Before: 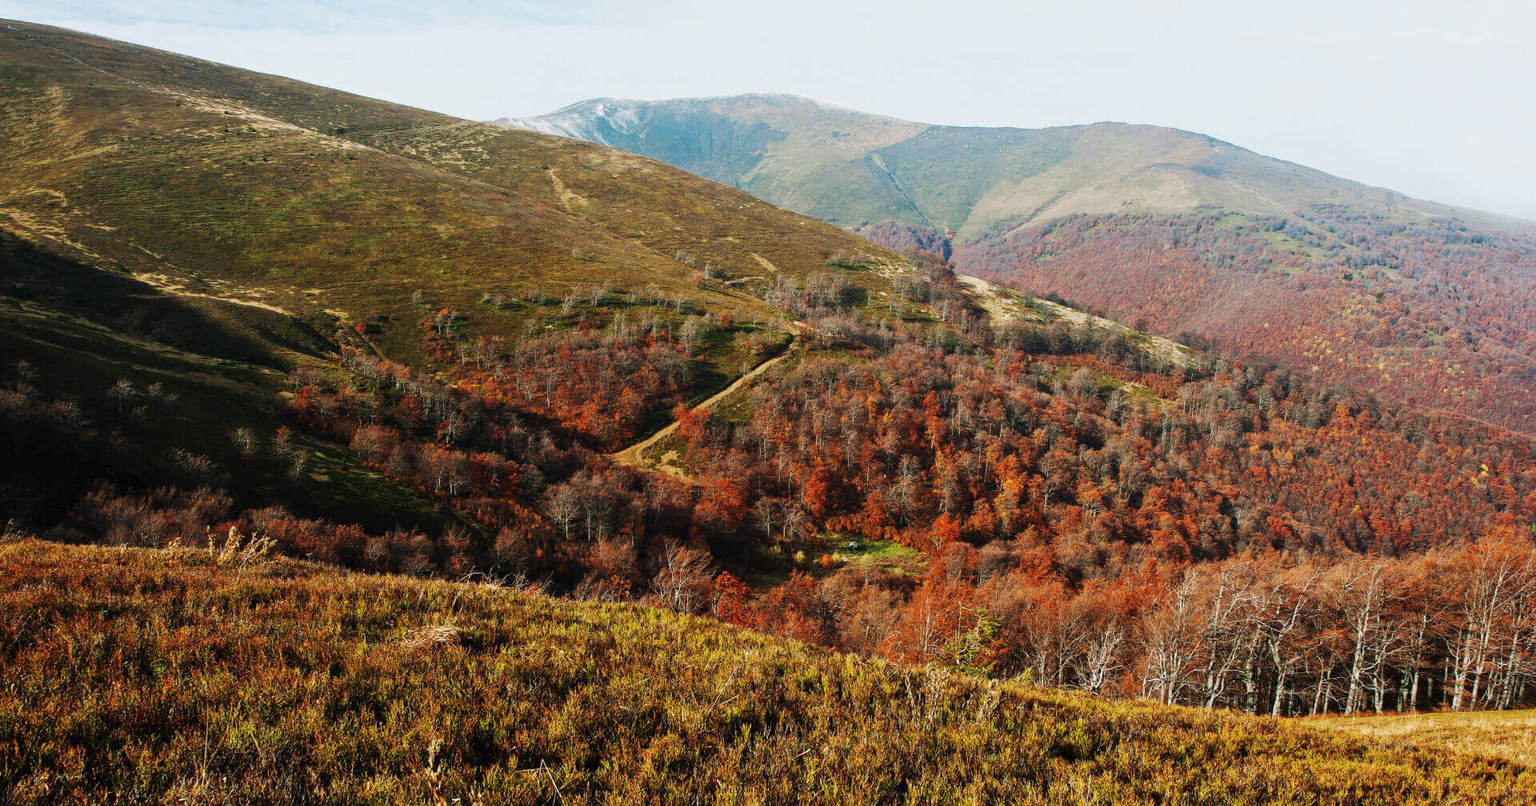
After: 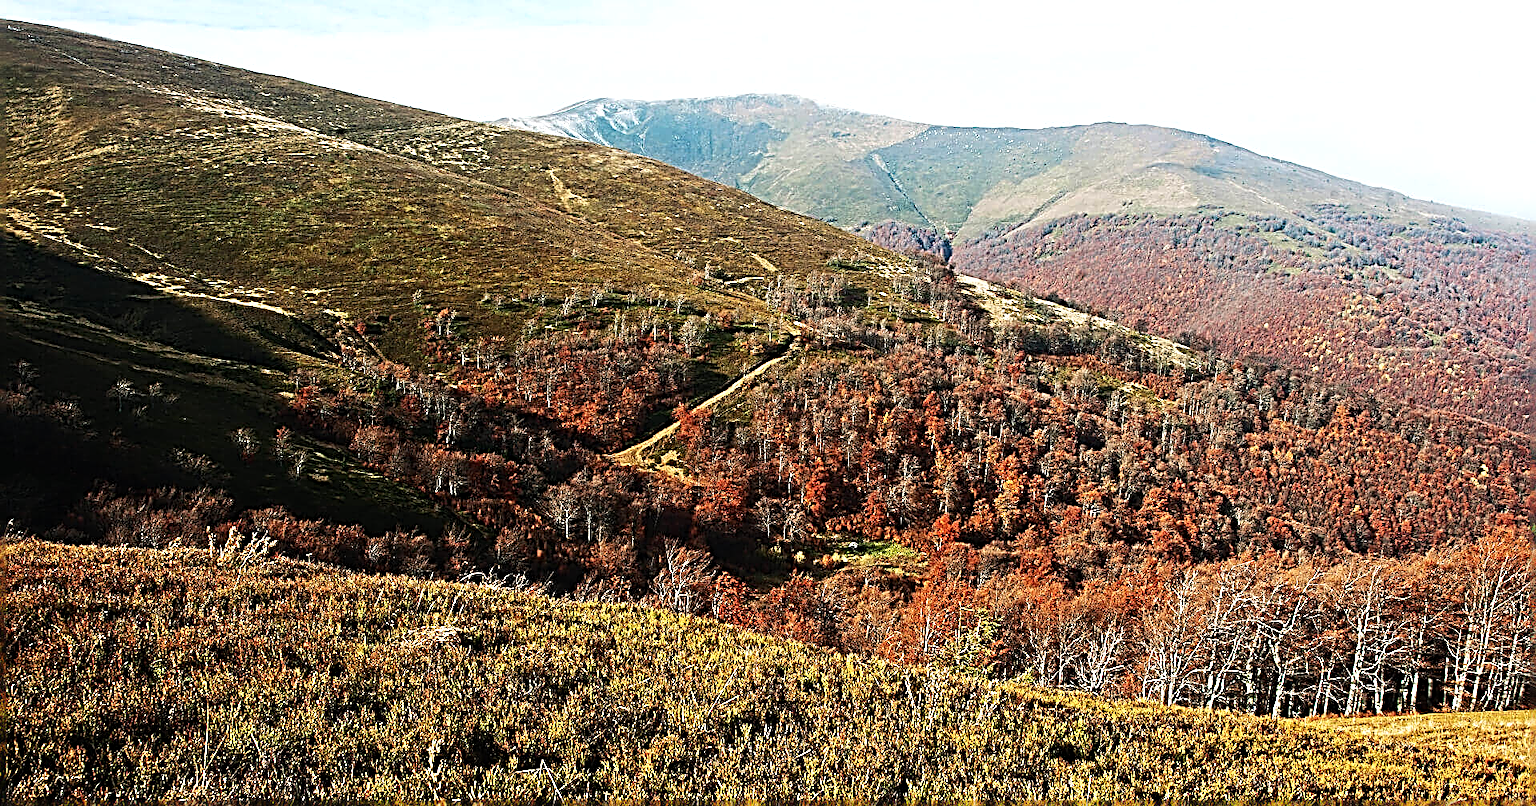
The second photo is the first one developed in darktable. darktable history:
sharpen: radius 3.158, amount 1.731
tone equalizer: -8 EV -0.417 EV, -7 EV -0.389 EV, -6 EV -0.333 EV, -5 EV -0.222 EV, -3 EV 0.222 EV, -2 EV 0.333 EV, -1 EV 0.389 EV, +0 EV 0.417 EV, edges refinement/feathering 500, mask exposure compensation -1.57 EV, preserve details no
